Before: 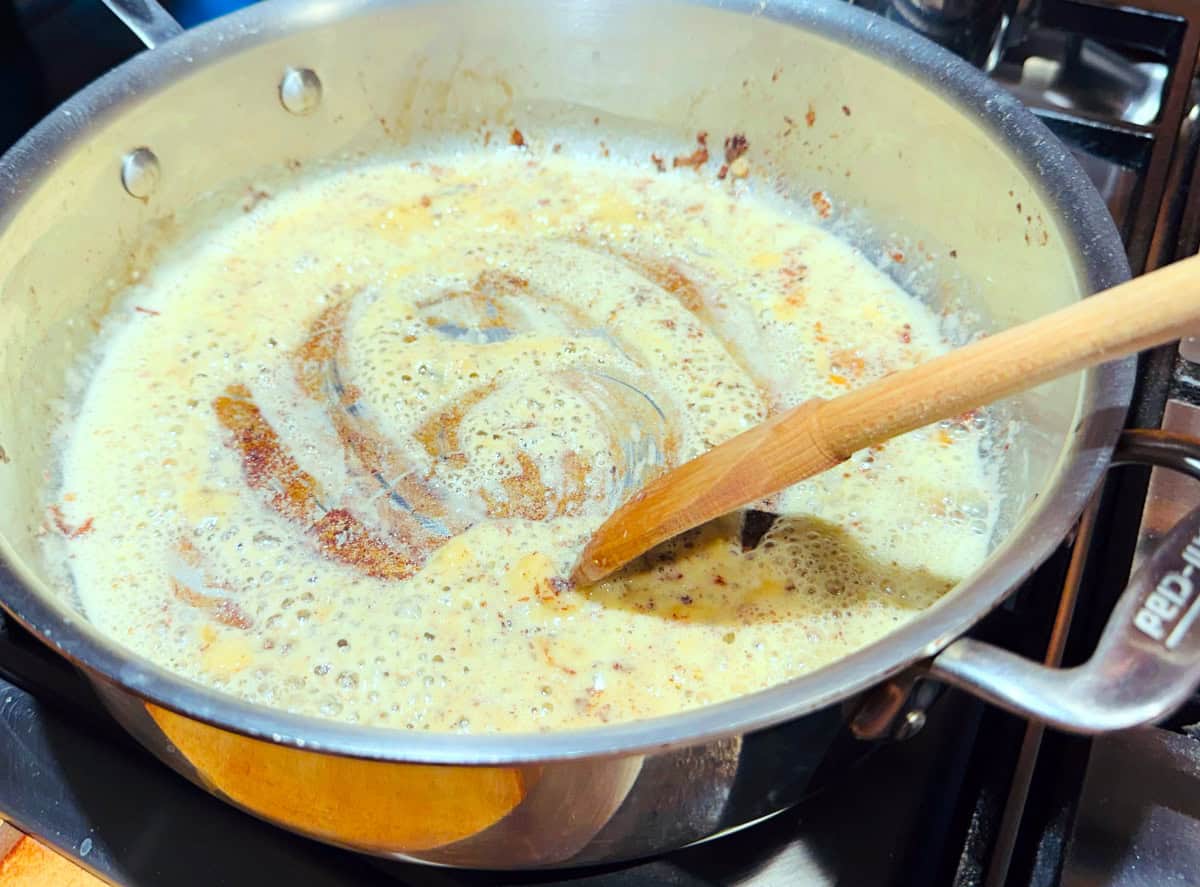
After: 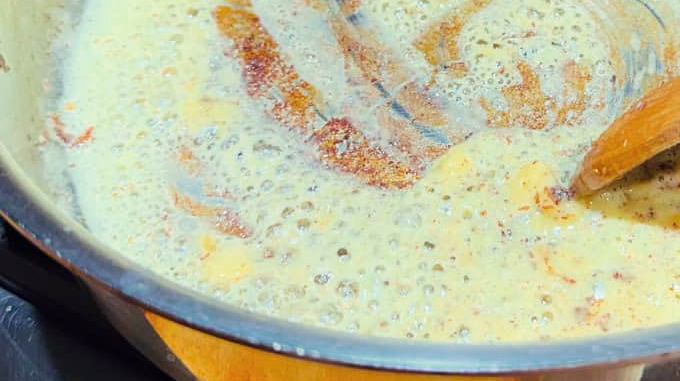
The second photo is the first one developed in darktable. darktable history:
color zones: curves: ch0 [(0.25, 0.5) (0.636, 0.25) (0.75, 0.5)]
crop: top 44.104%, right 43.28%, bottom 12.93%
